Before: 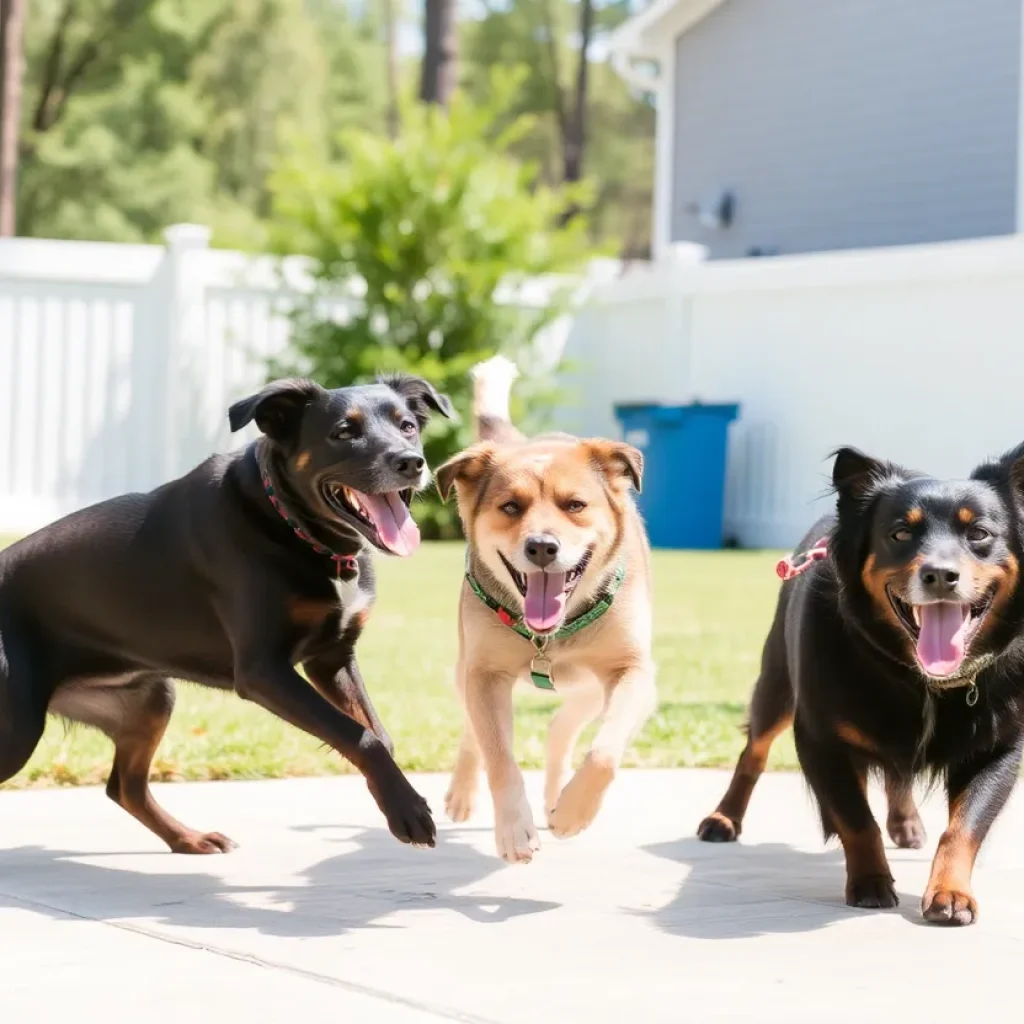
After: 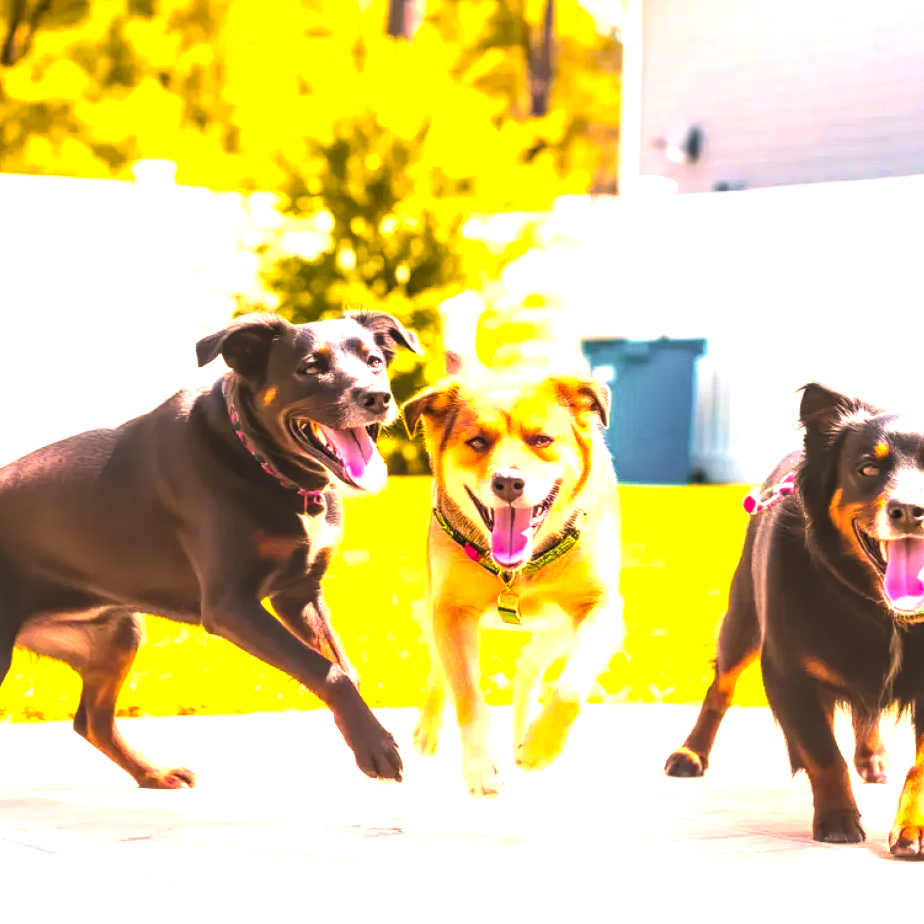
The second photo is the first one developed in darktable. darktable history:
crop: left 3.305%, top 6.436%, right 6.389%, bottom 3.258%
local contrast: on, module defaults
color balance rgb: linear chroma grading › highlights 100%, linear chroma grading › global chroma 23.41%, perceptual saturation grading › global saturation 35.38%, hue shift -10.68°, perceptual brilliance grading › highlights 47.25%, perceptual brilliance grading › mid-tones 22.2%, perceptual brilliance grading › shadows -5.93%
color correction: highlights a* 40, highlights b* 40, saturation 0.69
